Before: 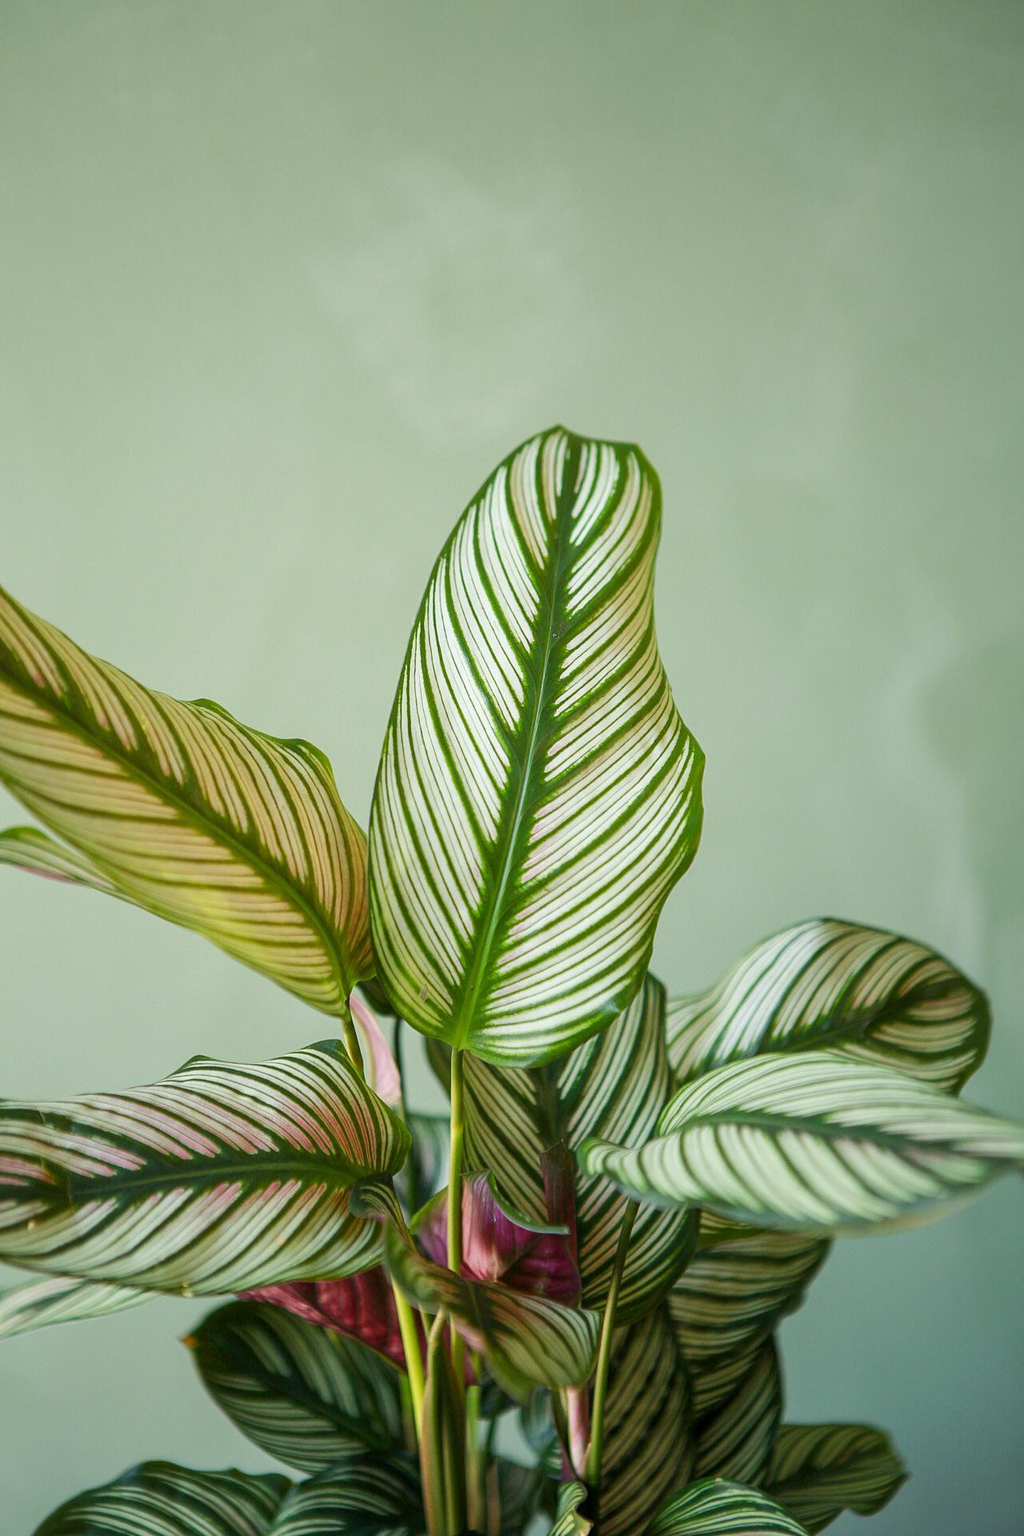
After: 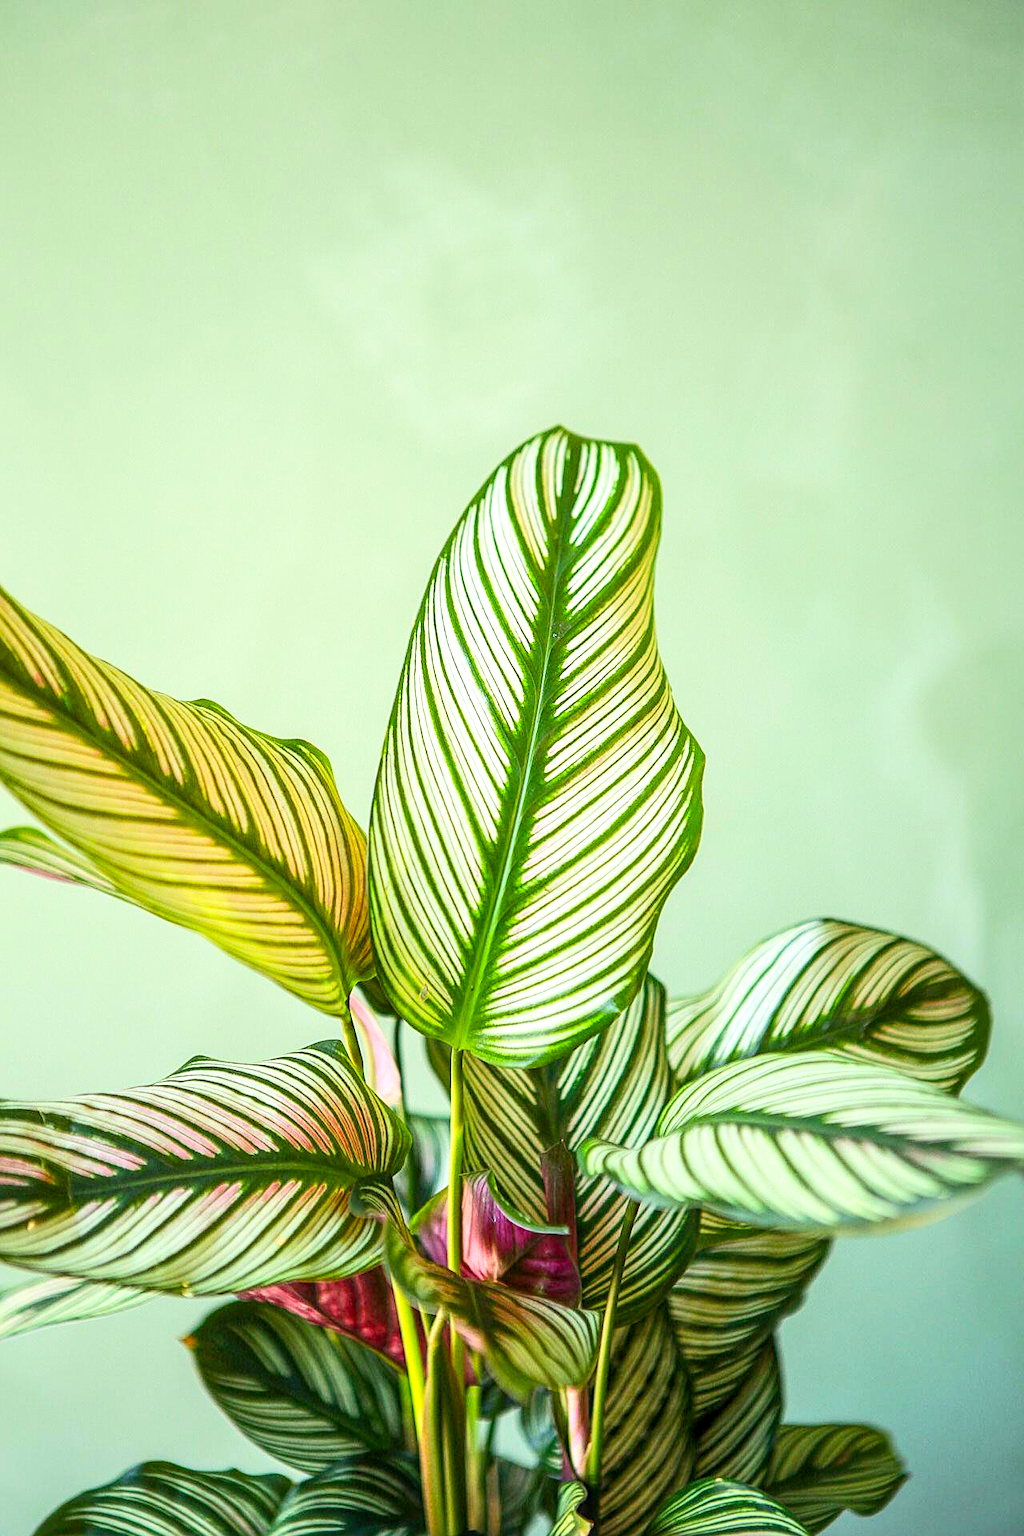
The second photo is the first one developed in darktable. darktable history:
color balance: output saturation 110%
exposure: exposure 0.485 EV, compensate highlight preservation false
sharpen: on, module defaults
contrast brightness saturation: contrast 0.2, brightness 0.16, saturation 0.22
local contrast: on, module defaults
